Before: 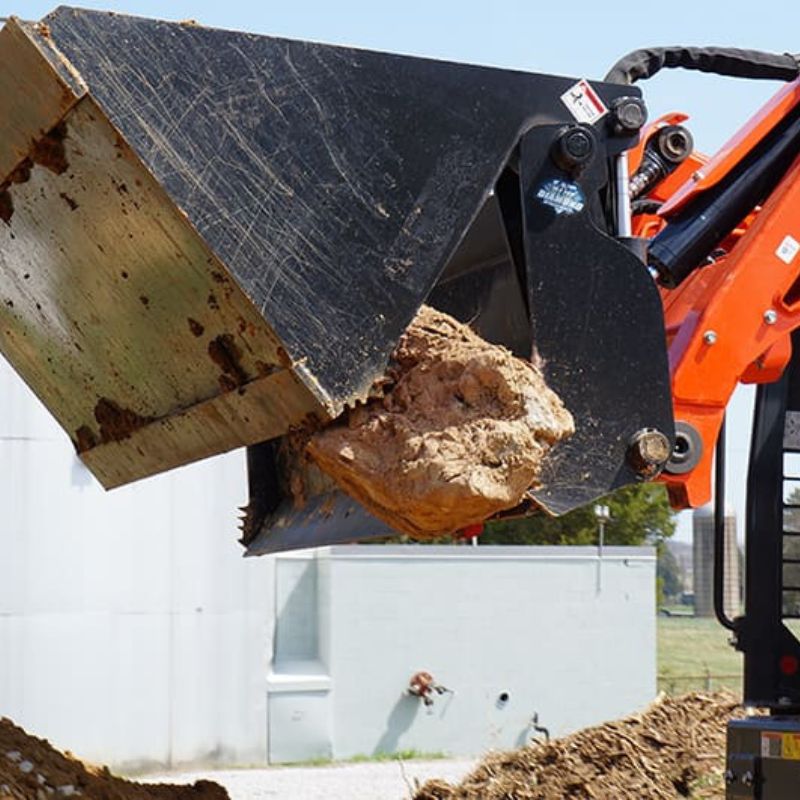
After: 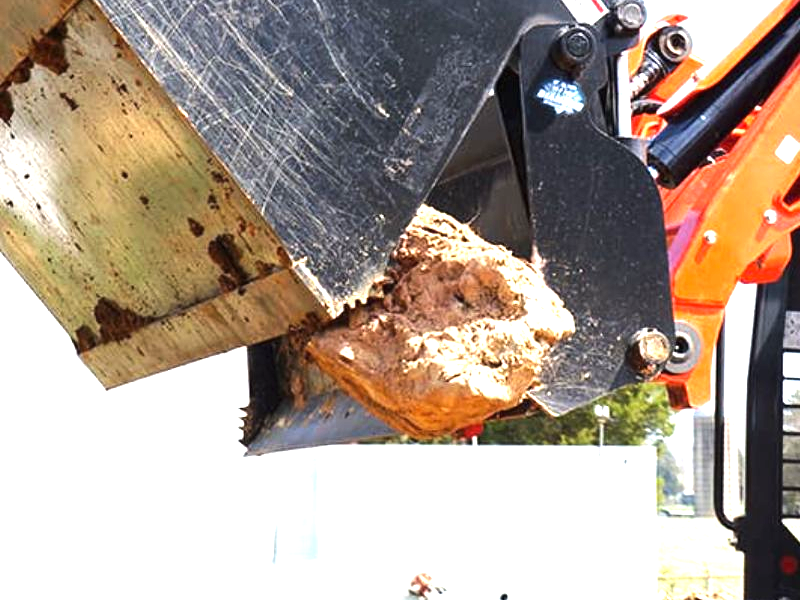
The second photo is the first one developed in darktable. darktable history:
exposure: black level correction 0, exposure 1.379 EV, compensate exposure bias true, compensate highlight preservation false
tone equalizer: -8 EV -0.417 EV, -7 EV -0.389 EV, -6 EV -0.333 EV, -5 EV -0.222 EV, -3 EV 0.222 EV, -2 EV 0.333 EV, -1 EV 0.389 EV, +0 EV 0.417 EV, edges refinement/feathering 500, mask exposure compensation -1.57 EV, preserve details no
crop and rotate: top 12.5%, bottom 12.5%
